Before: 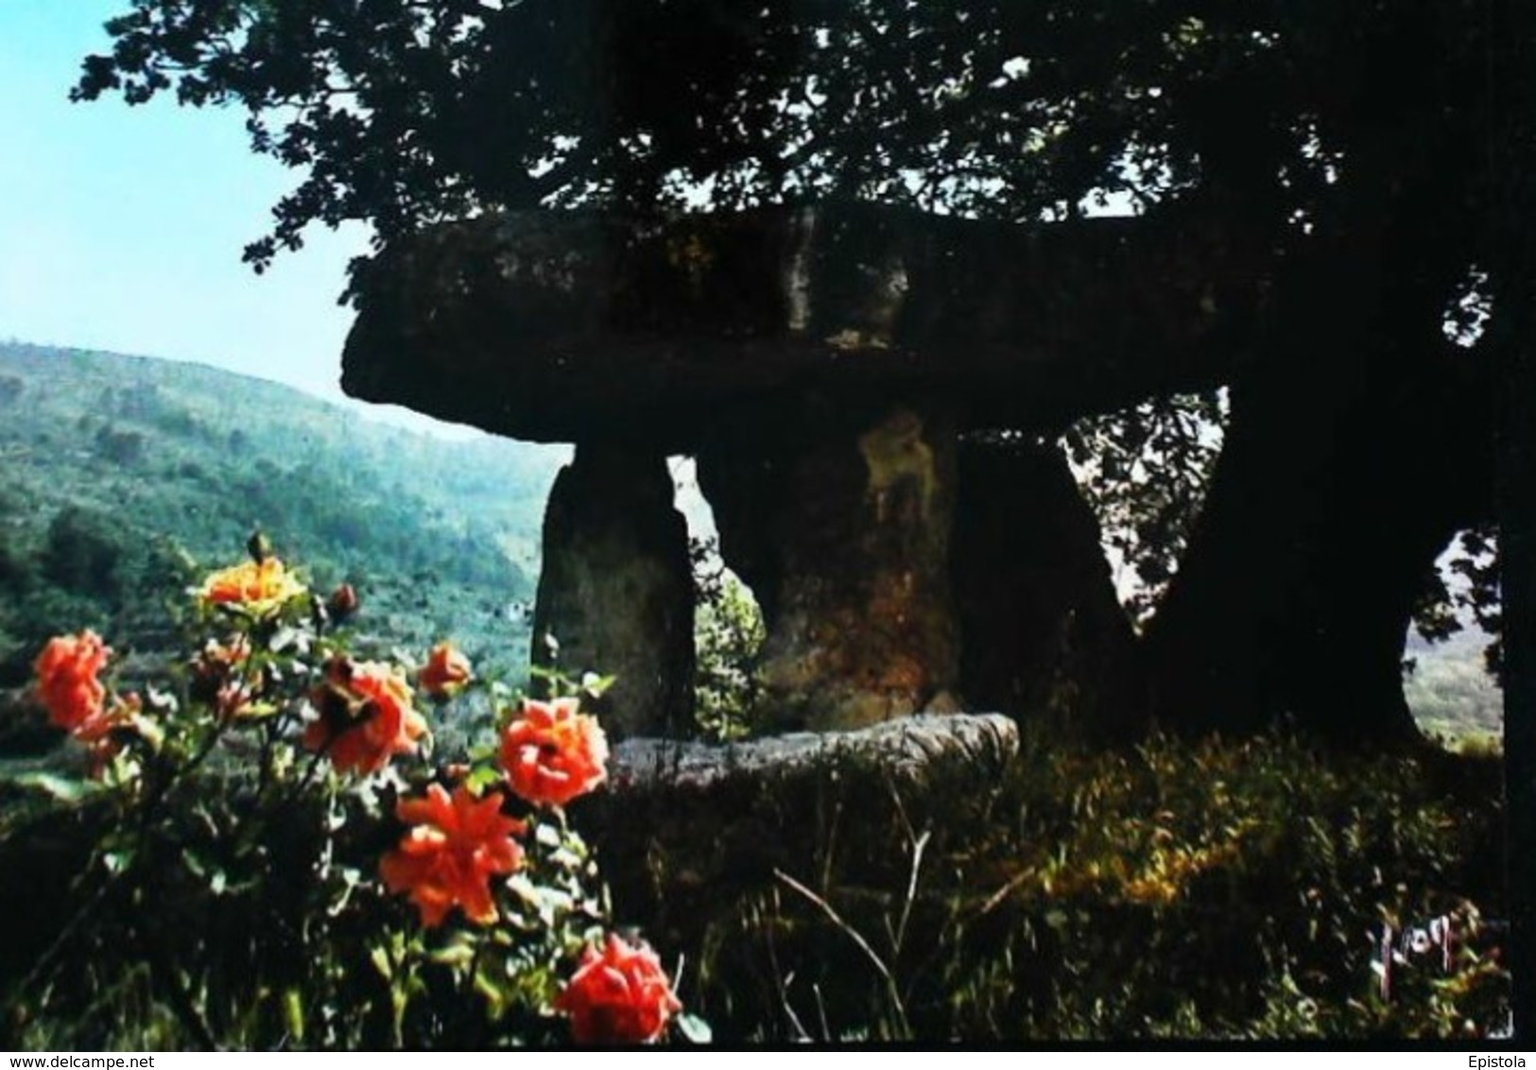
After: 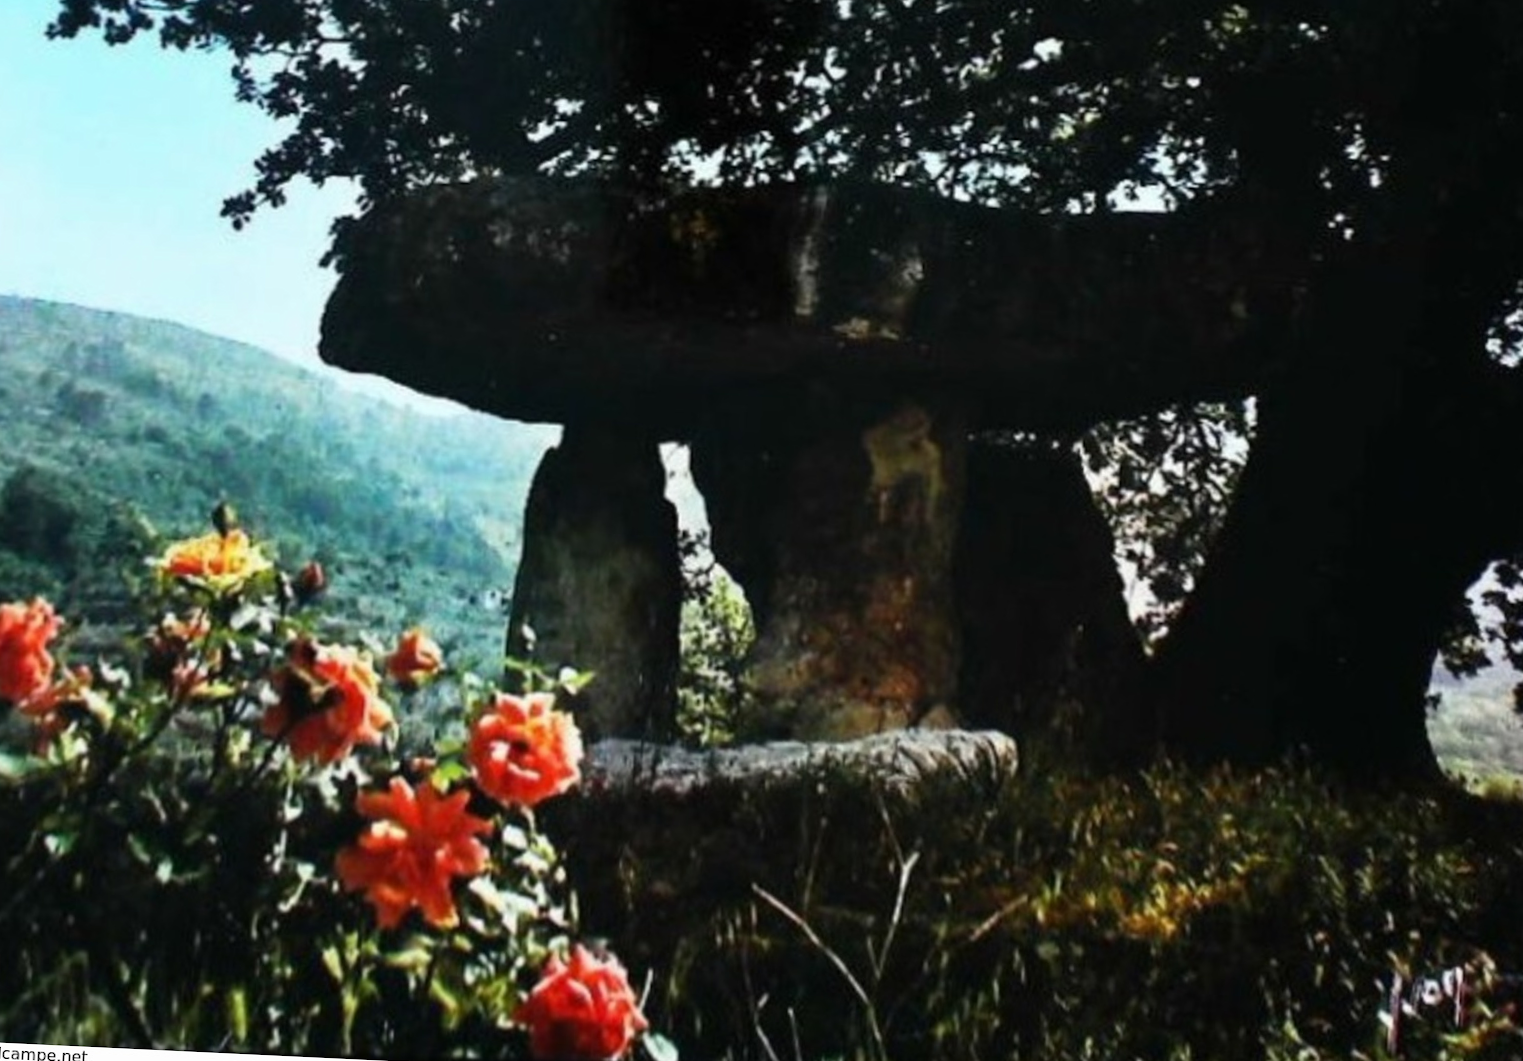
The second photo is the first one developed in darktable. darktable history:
base curve: preserve colors none
exposure: exposure -0.02 EV, compensate exposure bias true, compensate highlight preservation false
crop and rotate: angle -2.69°
